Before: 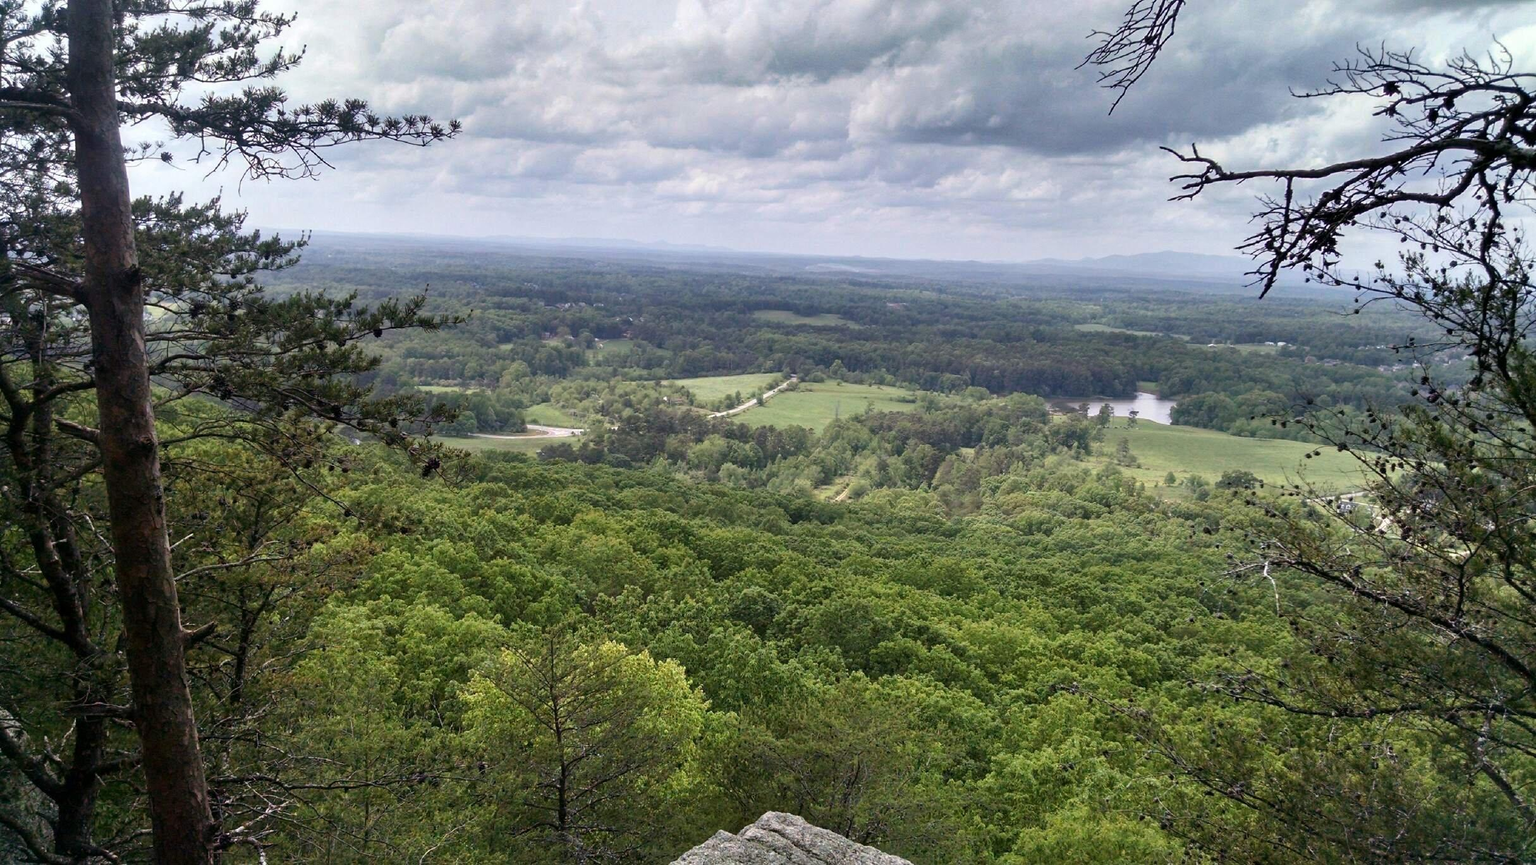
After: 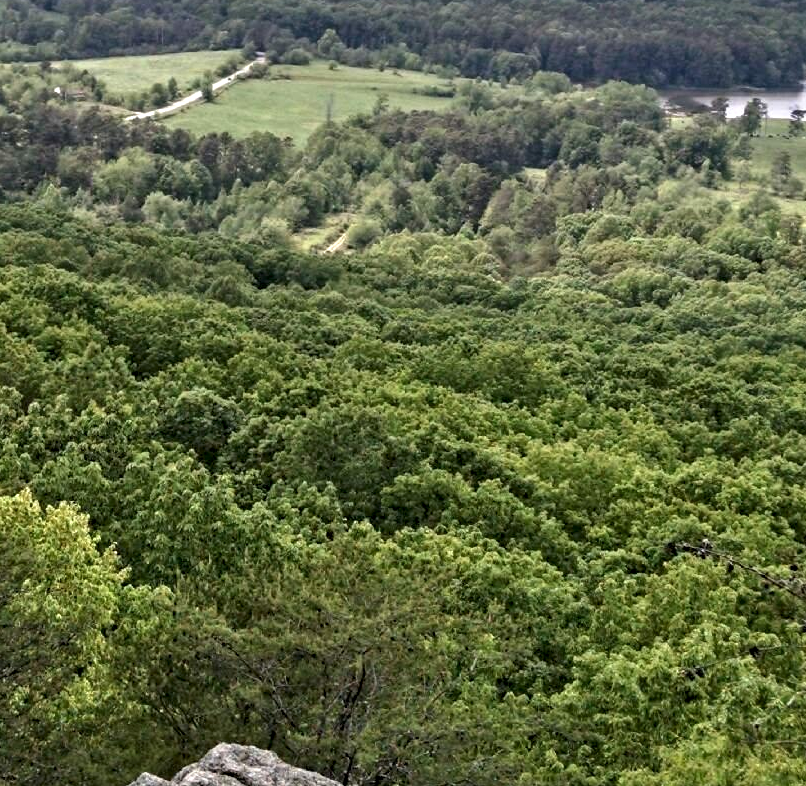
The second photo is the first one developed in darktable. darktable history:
crop: left 40.972%, top 39.541%, right 25.844%, bottom 2.96%
local contrast: detail 110%
contrast equalizer: y [[0.511, 0.558, 0.631, 0.632, 0.559, 0.512], [0.5 ×6], [0.507, 0.559, 0.627, 0.644, 0.647, 0.647], [0 ×6], [0 ×6]]
